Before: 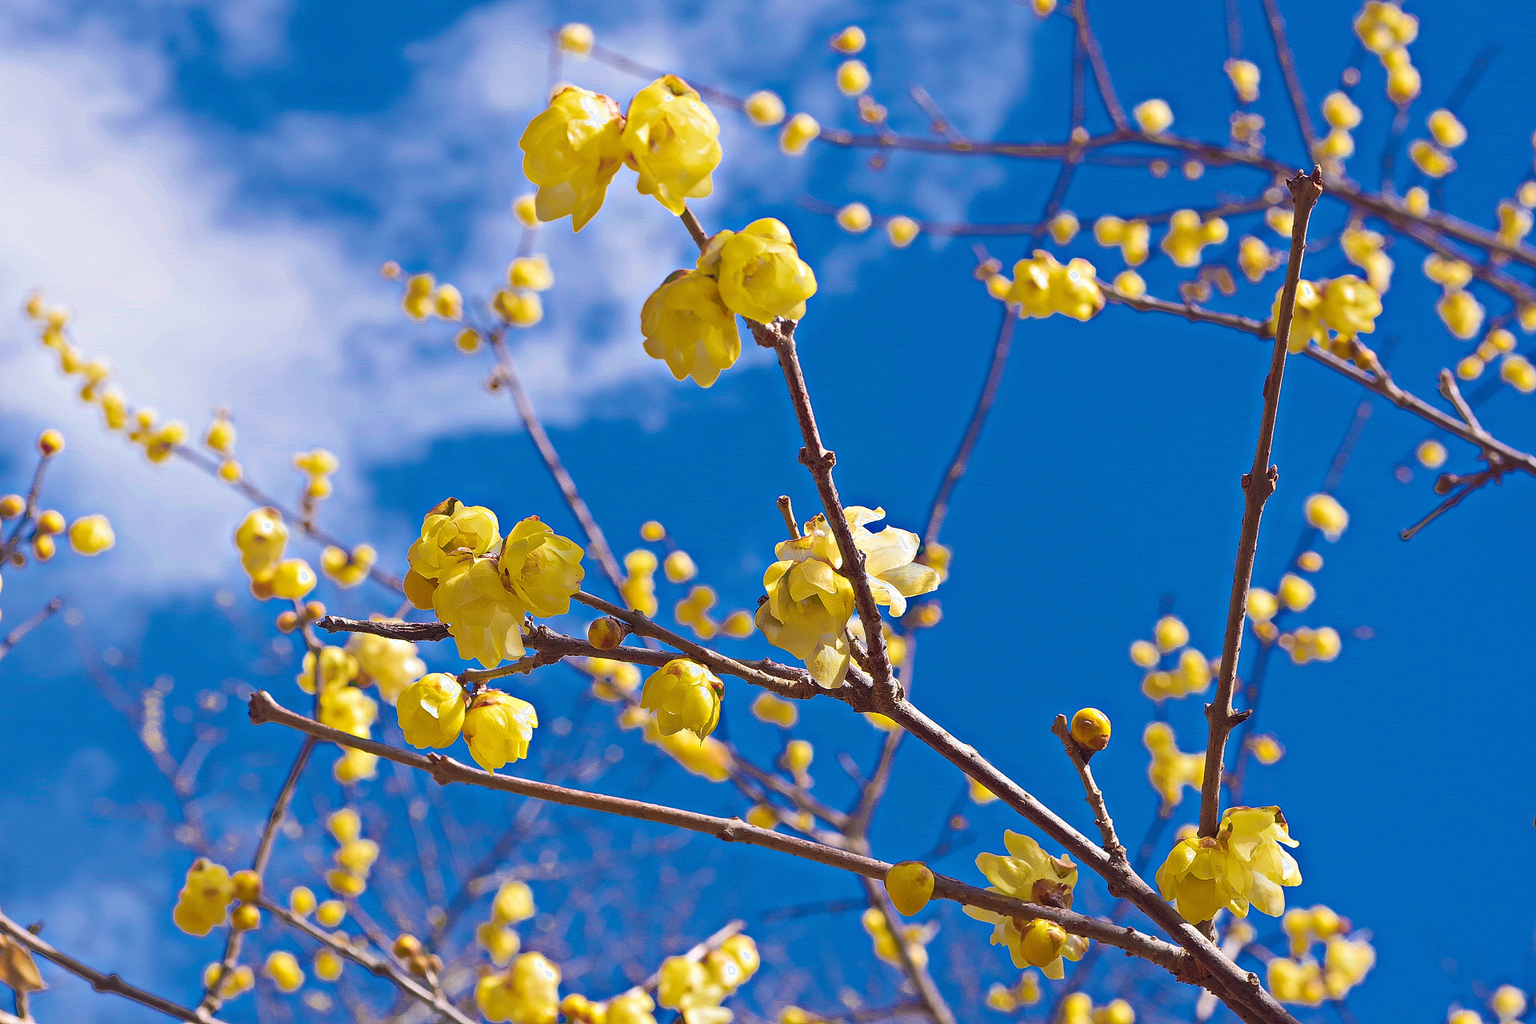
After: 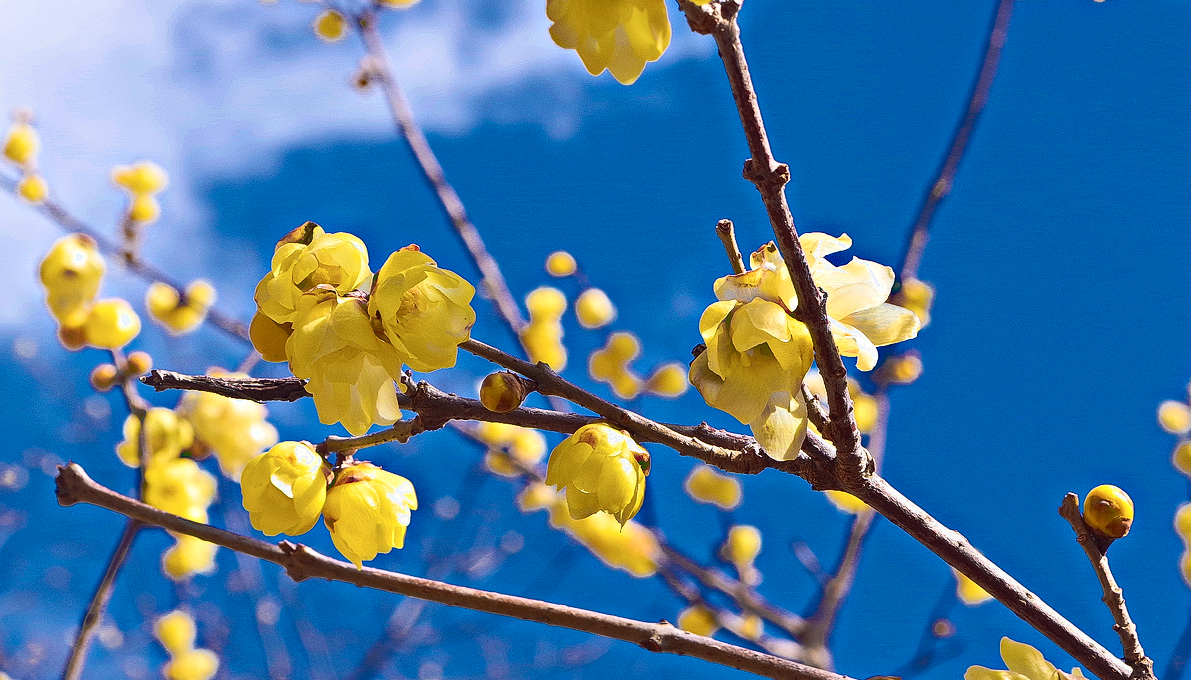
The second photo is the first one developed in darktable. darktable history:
crop: left 13.312%, top 31.28%, right 24.627%, bottom 15.582%
contrast brightness saturation: contrast 0.22
